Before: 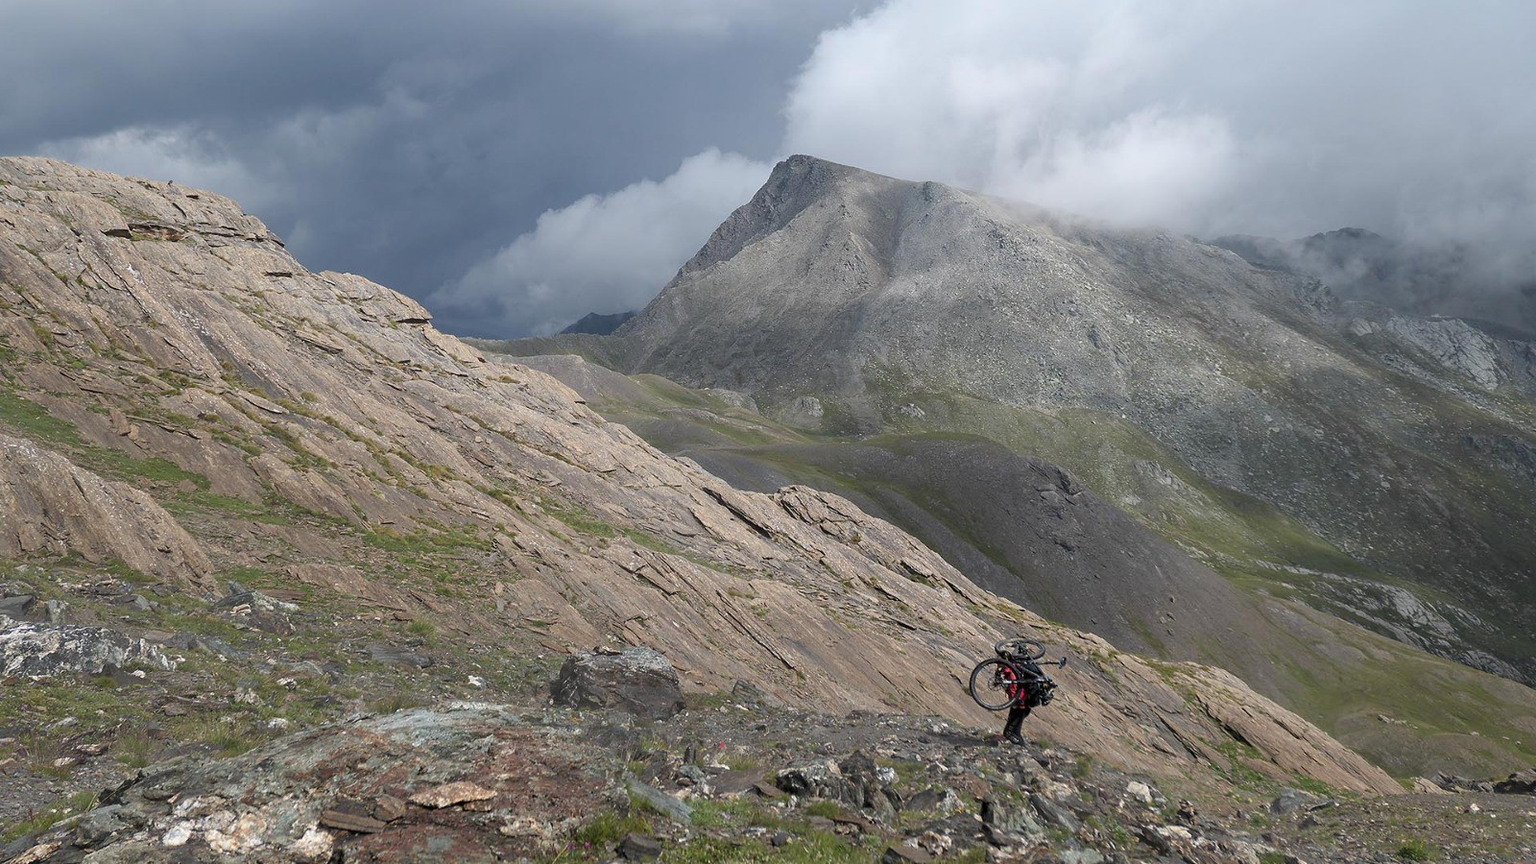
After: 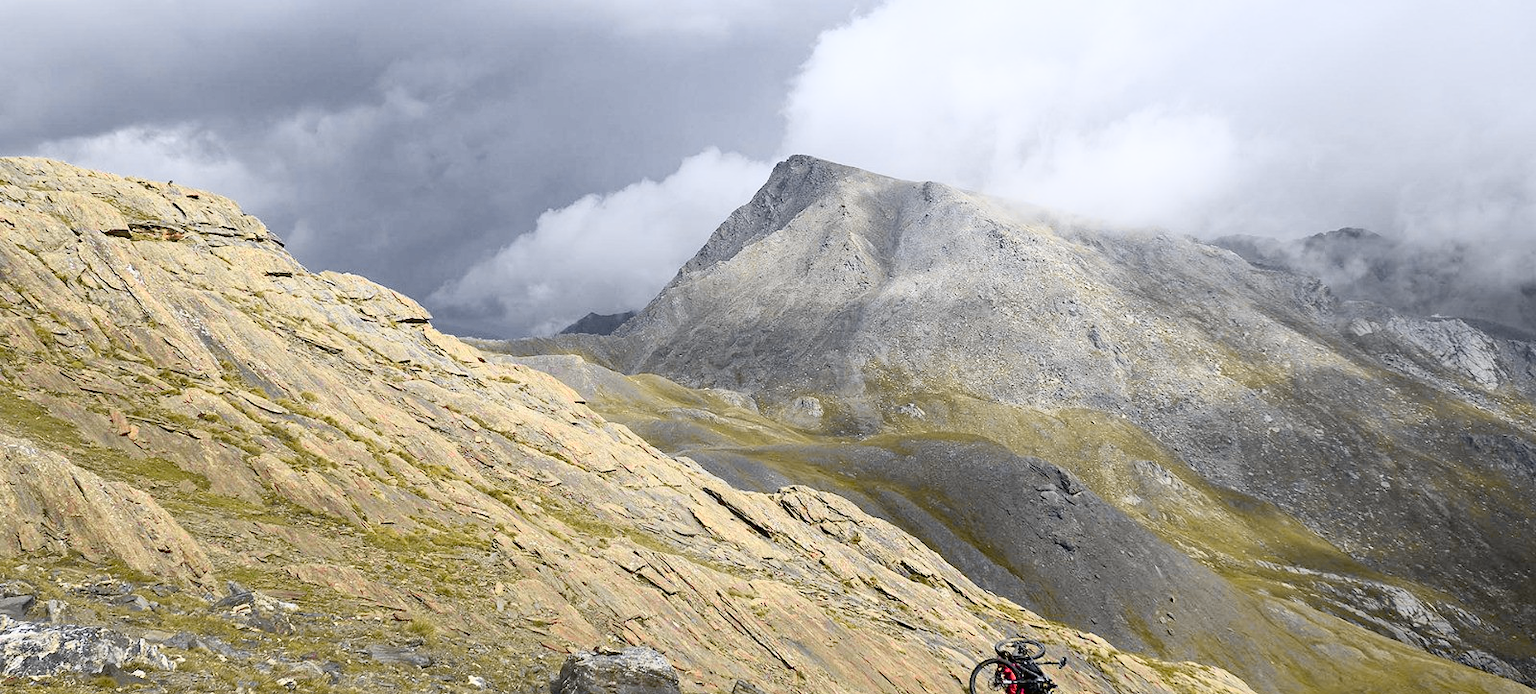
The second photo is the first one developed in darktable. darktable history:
crop: bottom 19.59%
haze removal: compatibility mode true, adaptive false
tone curve: curves: ch0 [(0, 0.017) (0.259, 0.344) (0.593, 0.778) (0.786, 0.931) (1, 0.999)]; ch1 [(0, 0) (0.405, 0.387) (0.442, 0.47) (0.492, 0.5) (0.511, 0.503) (0.548, 0.596) (0.7, 0.795) (1, 1)]; ch2 [(0, 0) (0.411, 0.433) (0.5, 0.504) (0.535, 0.581) (1, 1)], color space Lab, independent channels, preserve colors none
exposure: black level correction 0.007, exposure 0.089 EV, compensate highlight preservation false
contrast brightness saturation: contrast 0.013, saturation -0.057
